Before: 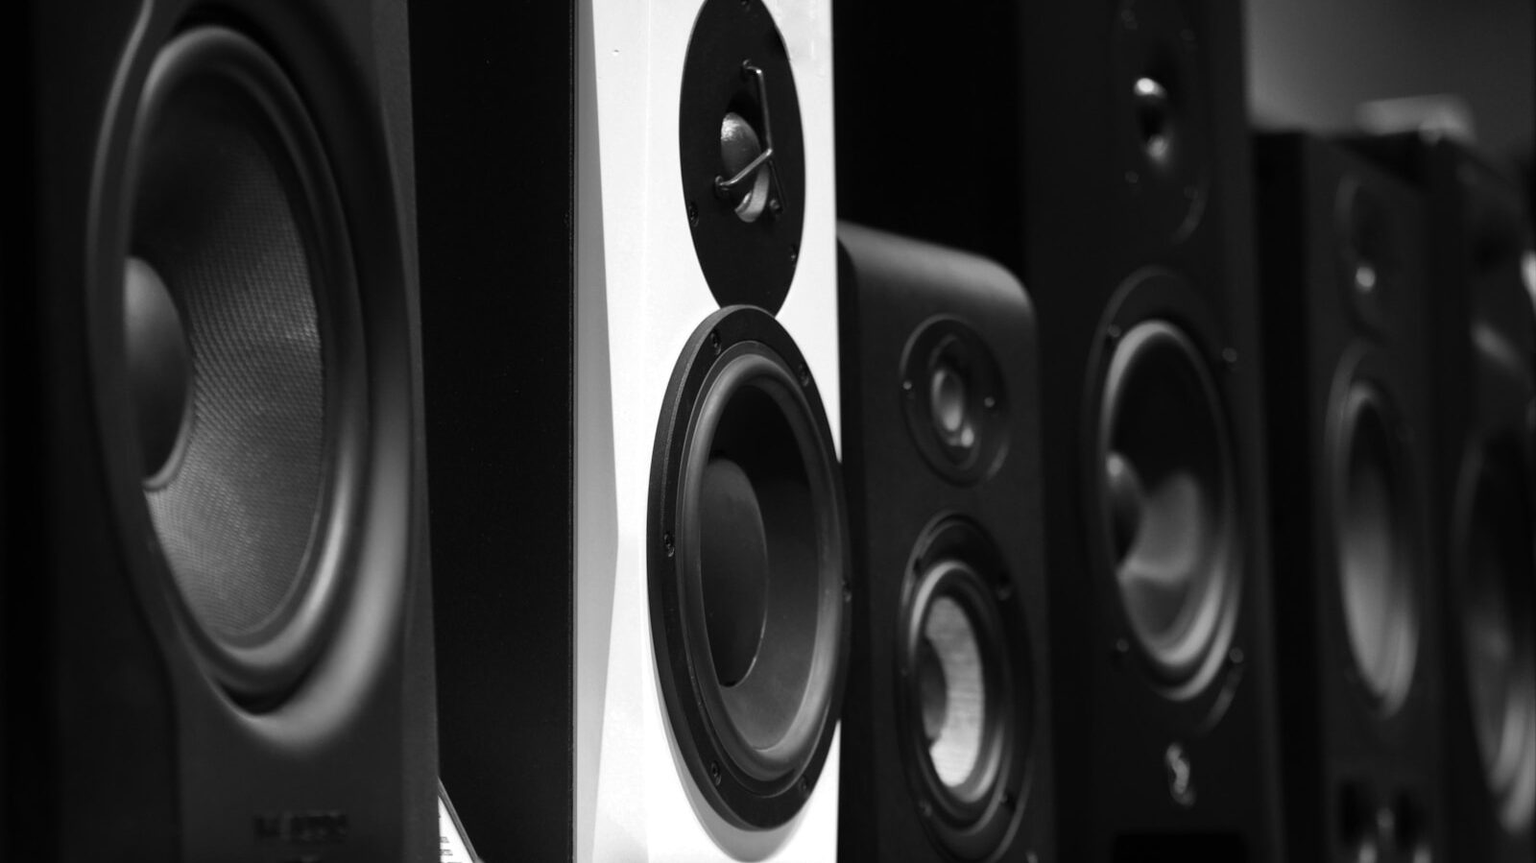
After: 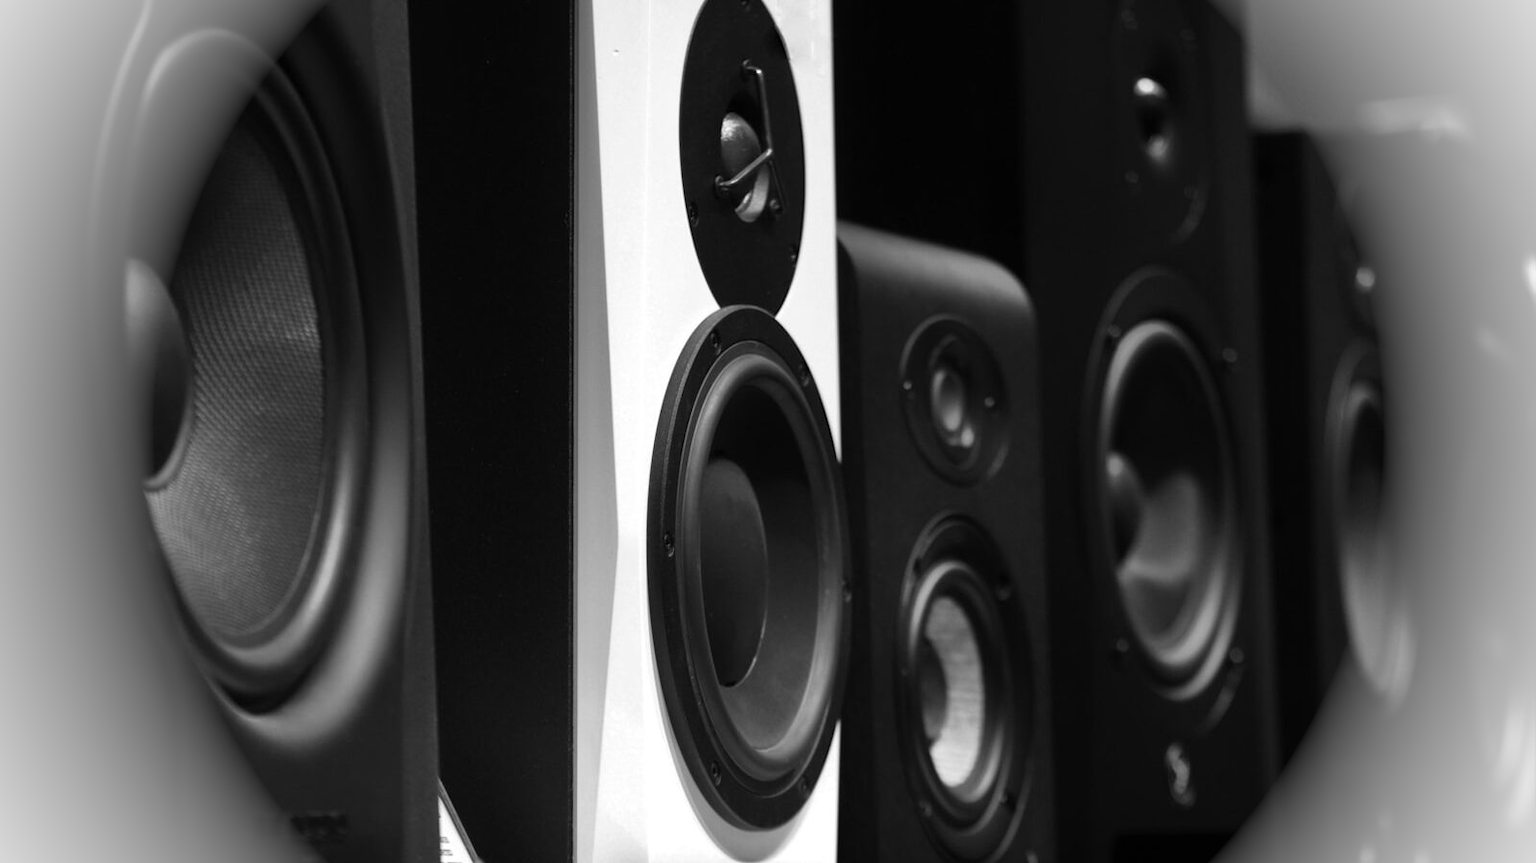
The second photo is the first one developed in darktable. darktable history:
vignetting: brightness 0.985, saturation -0.494
